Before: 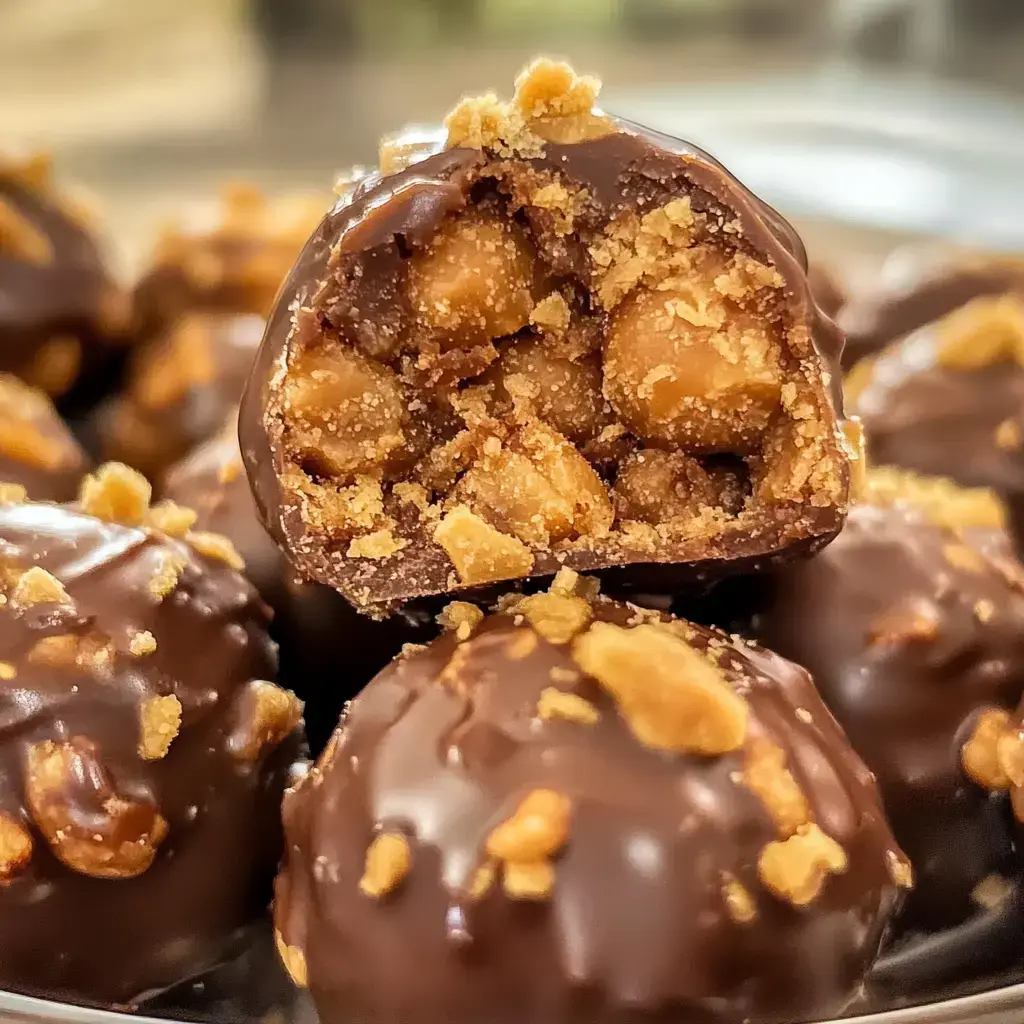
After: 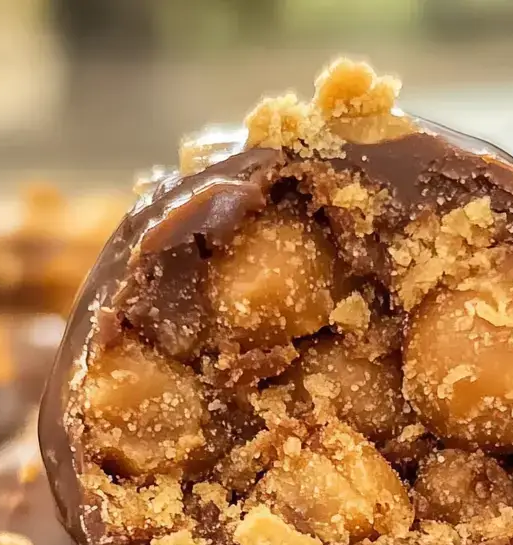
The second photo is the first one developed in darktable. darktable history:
crop: left 19.541%, right 30.283%, bottom 46.749%
